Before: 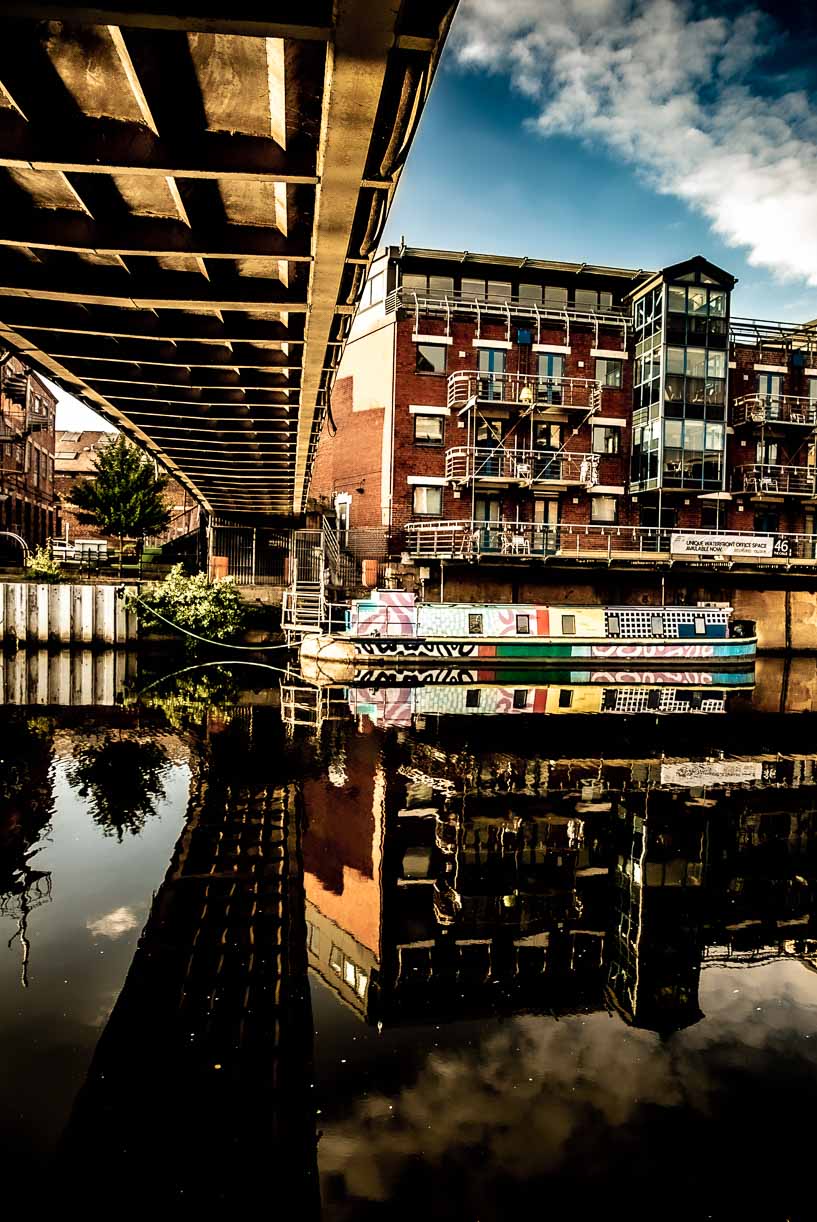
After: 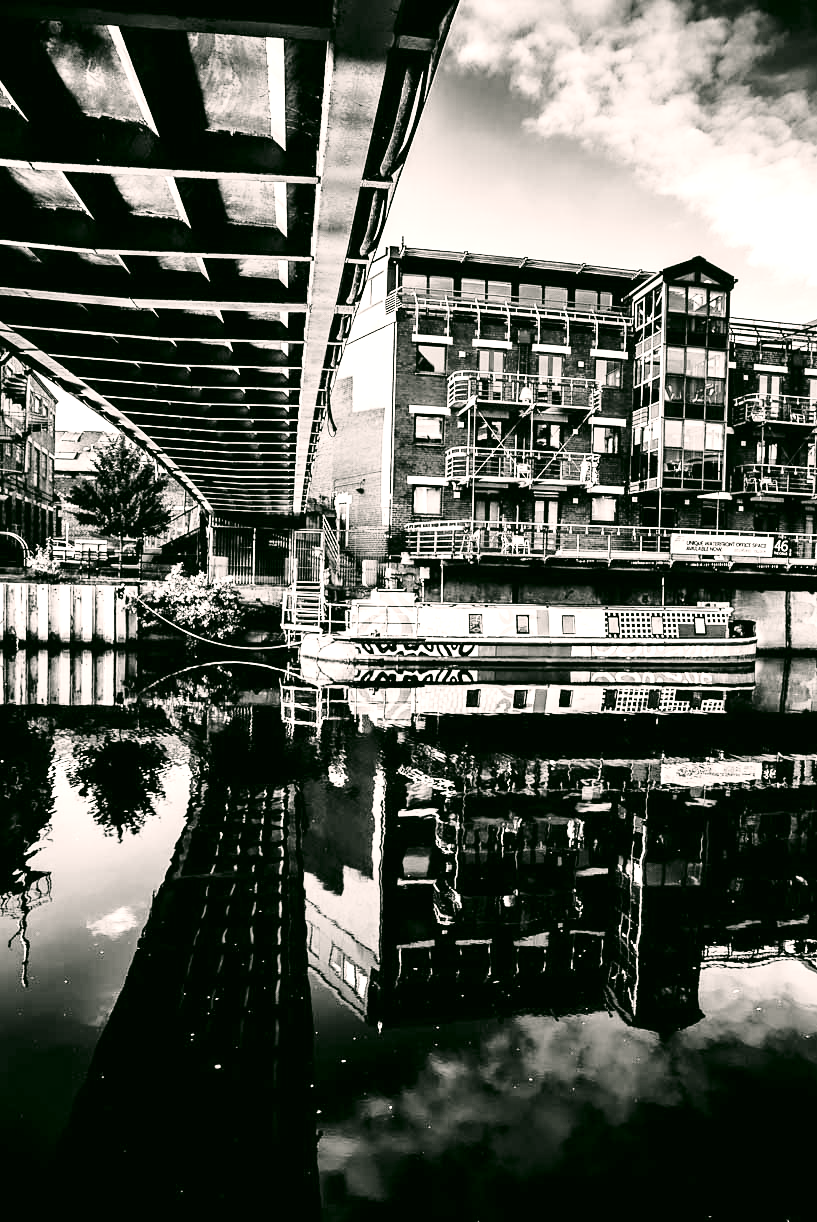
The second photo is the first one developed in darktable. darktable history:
exposure: exposure 0.818 EV, compensate highlight preservation false
color correction: highlights a* 4.62, highlights b* 4.92, shadows a* -8.03, shadows b* 4.81
color calibration: output gray [0.21, 0.42, 0.37, 0], x 0.341, y 0.354, temperature 5187.64 K, saturation algorithm version 1 (2020)
base curve: curves: ch0 [(0, 0) (0.028, 0.03) (0.121, 0.232) (0.46, 0.748) (0.859, 0.968) (1, 1)], preserve colors none
